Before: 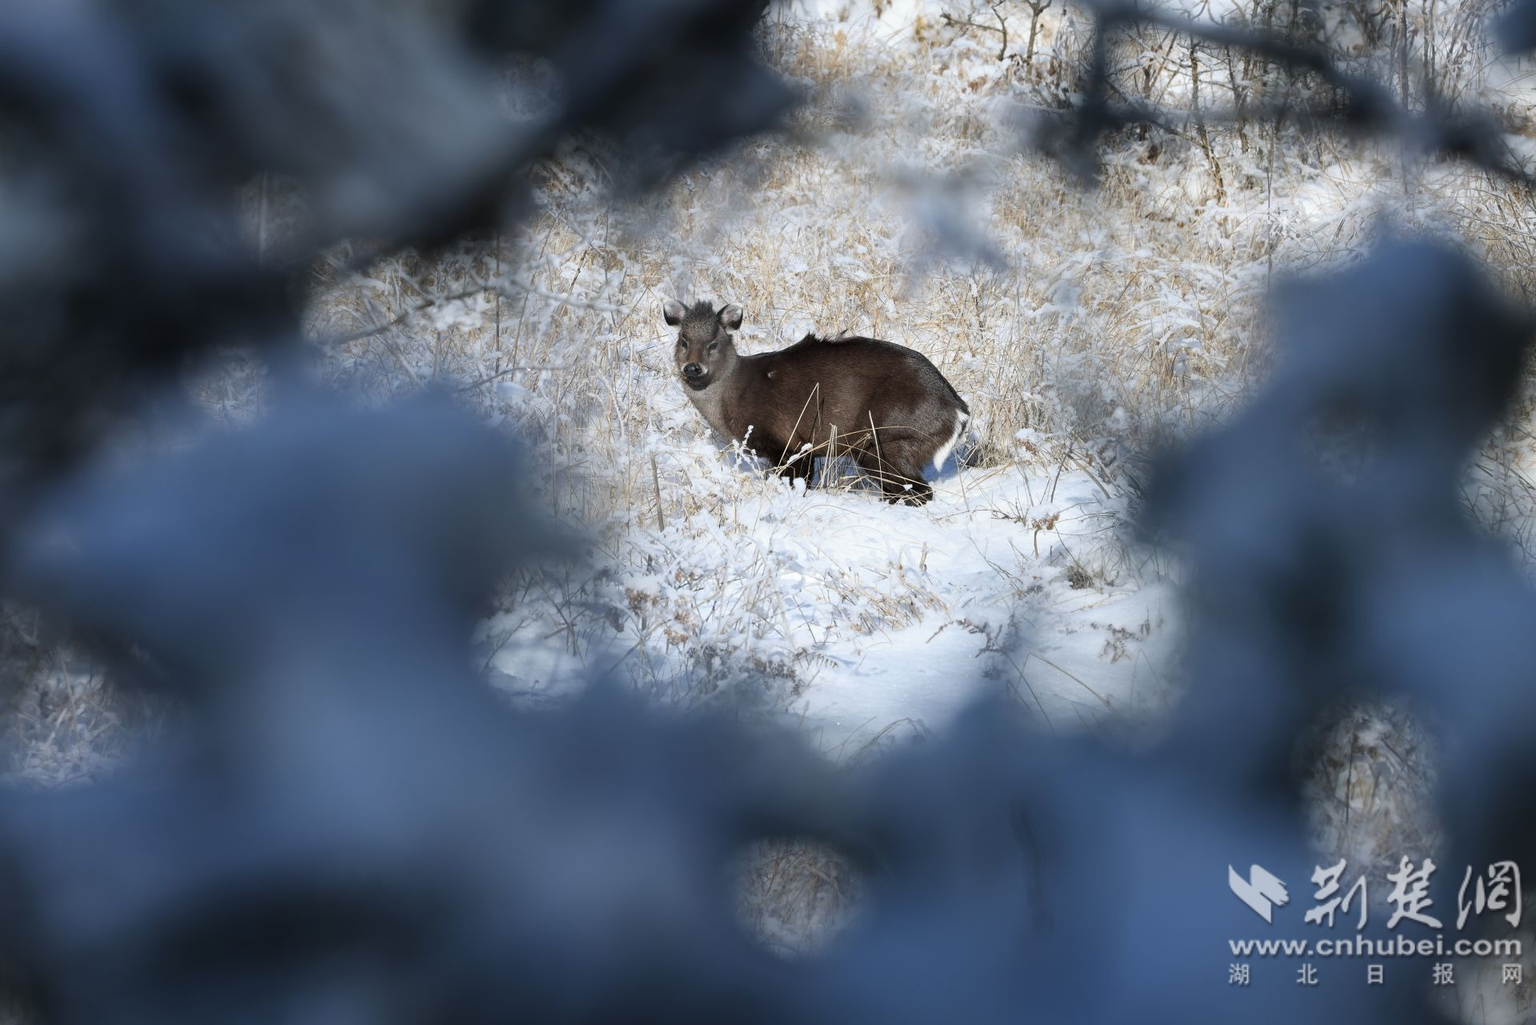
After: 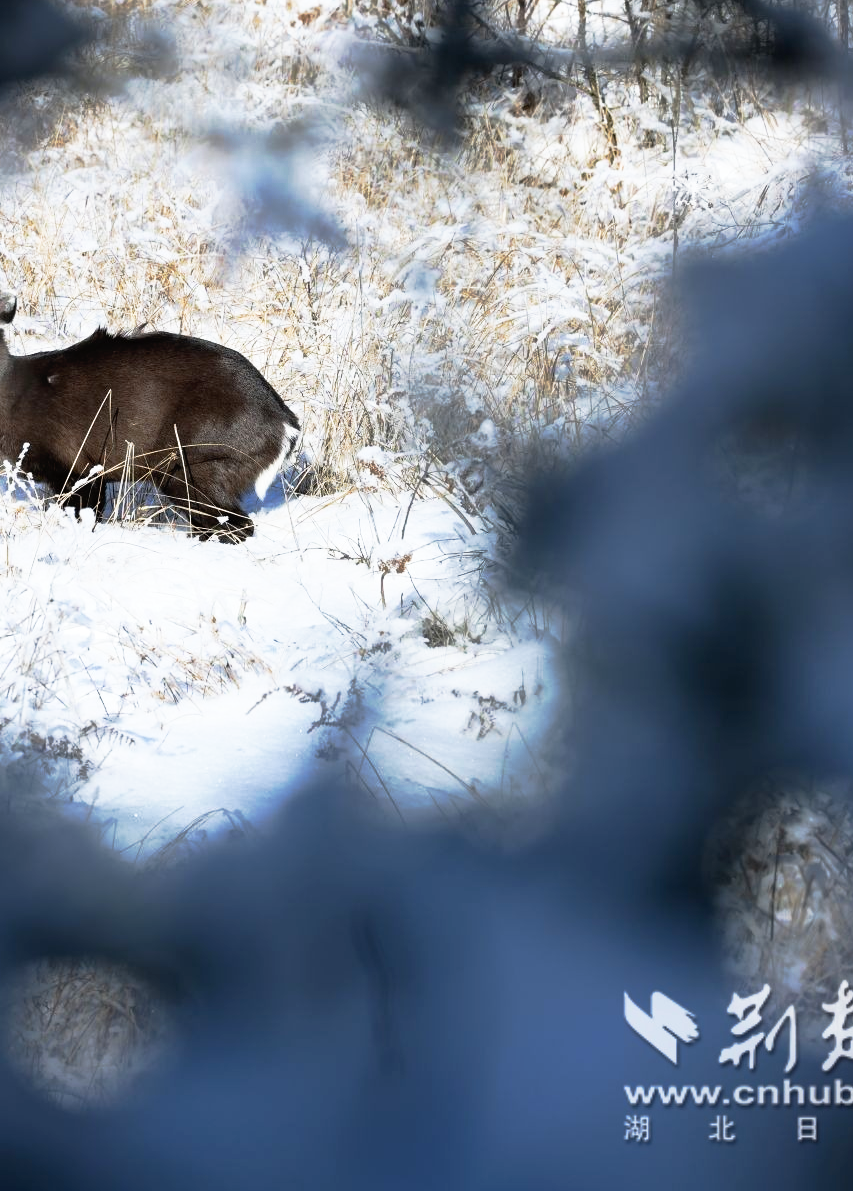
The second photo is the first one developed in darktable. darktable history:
base curve: curves: ch0 [(0, 0) (0.257, 0.25) (0.482, 0.586) (0.757, 0.871) (1, 1)], preserve colors none
crop: left 47.527%, top 6.958%, right 8.038%
exposure: exposure 0.073 EV, compensate highlight preservation false
tone curve: curves: ch0 [(0, 0) (0.003, 0.005) (0.011, 0.008) (0.025, 0.014) (0.044, 0.021) (0.069, 0.027) (0.1, 0.041) (0.136, 0.083) (0.177, 0.138) (0.224, 0.197) (0.277, 0.259) (0.335, 0.331) (0.399, 0.399) (0.468, 0.476) (0.543, 0.547) (0.623, 0.635) (0.709, 0.753) (0.801, 0.847) (0.898, 0.94) (1, 1)], preserve colors none
